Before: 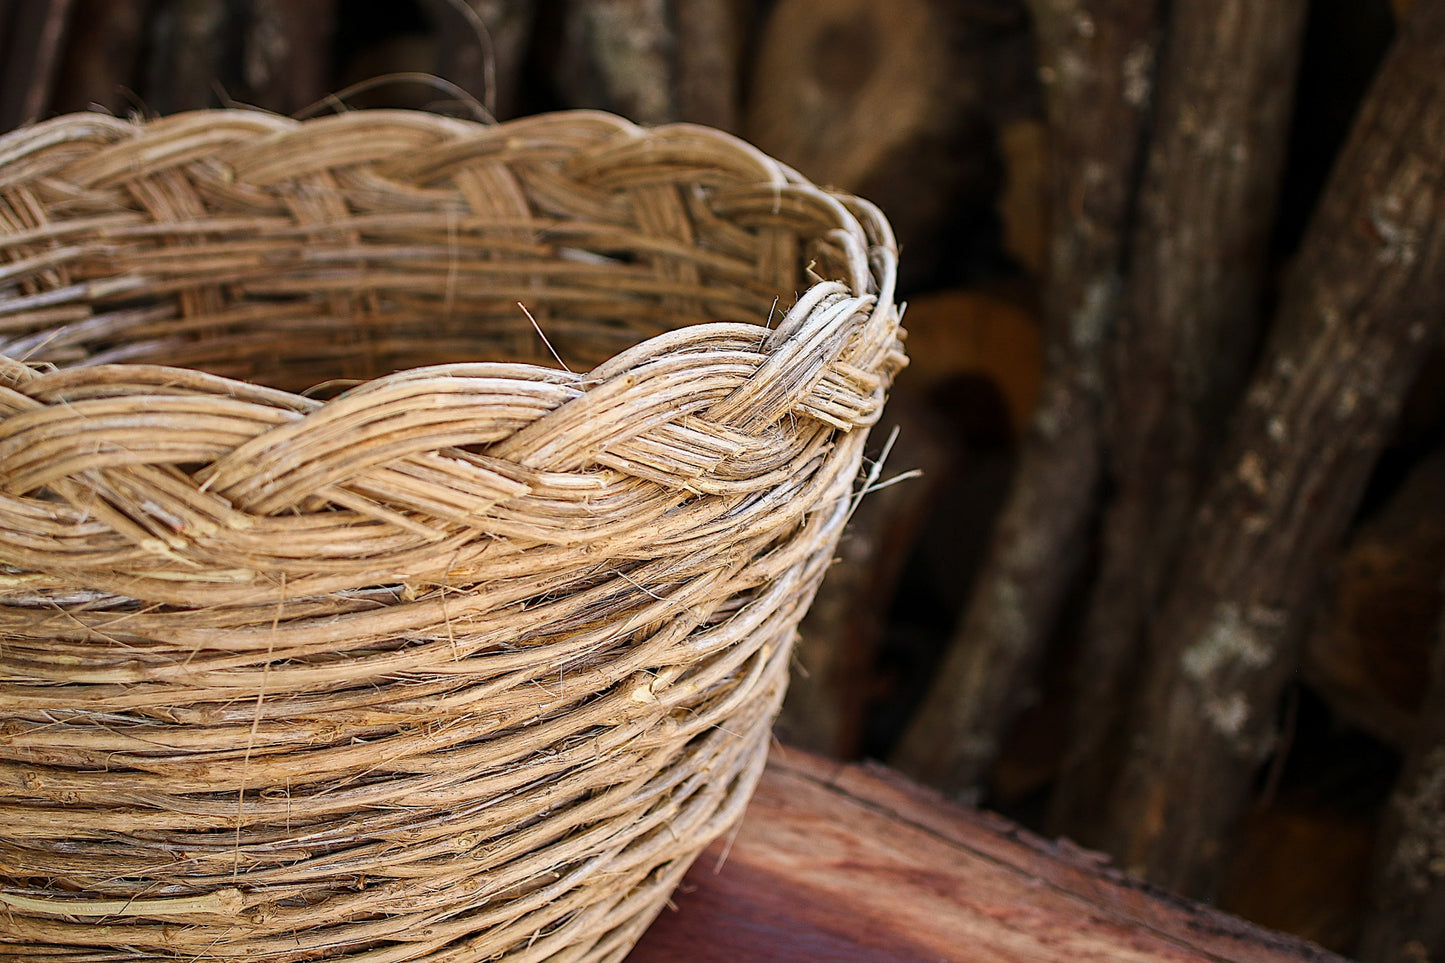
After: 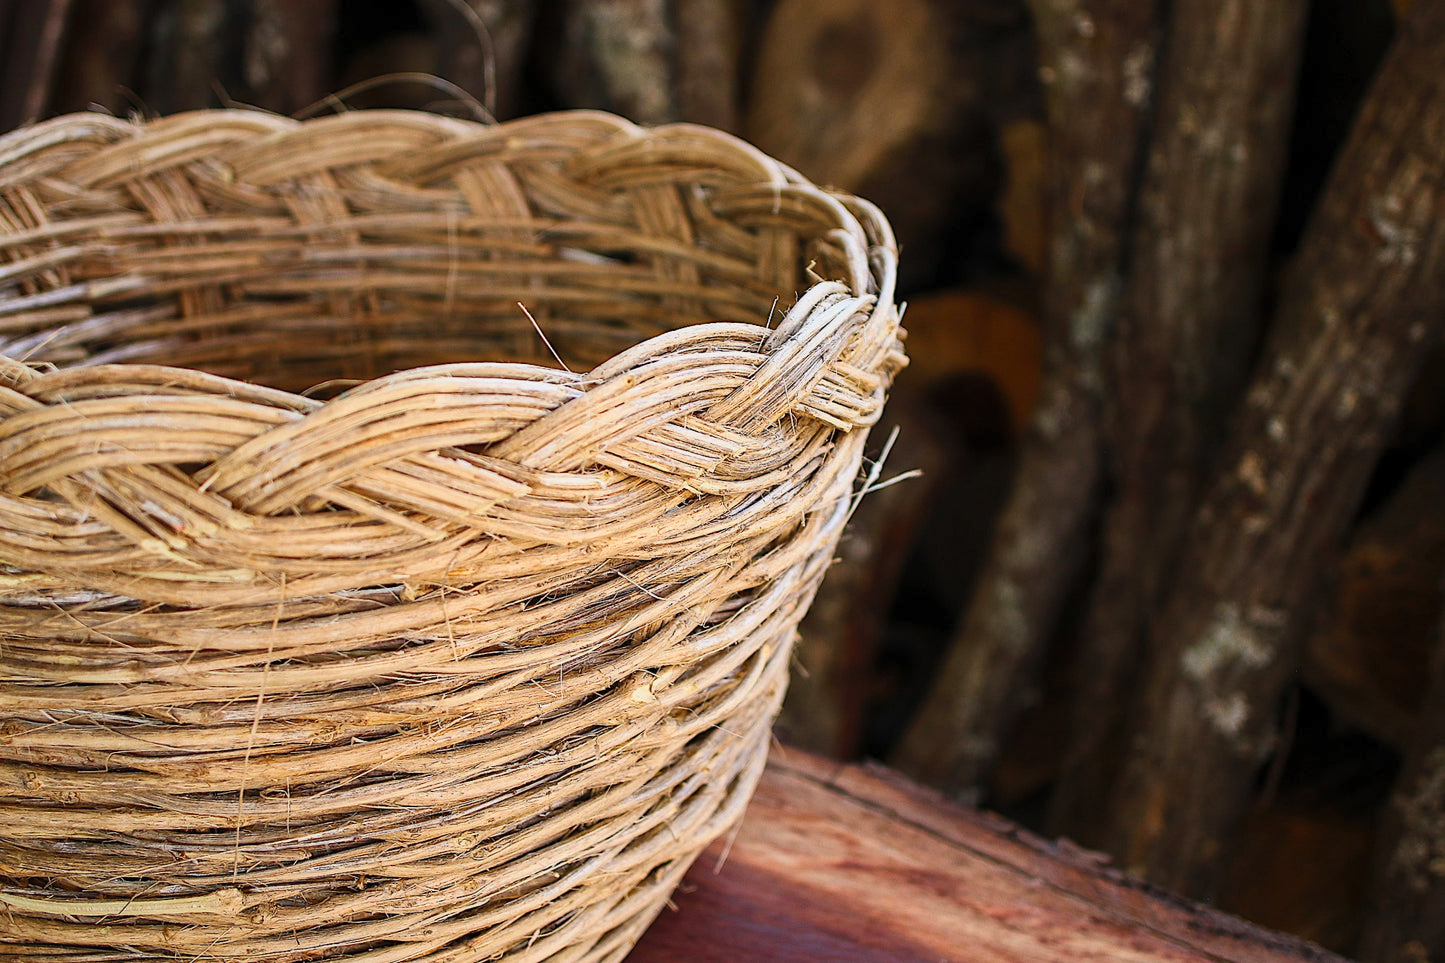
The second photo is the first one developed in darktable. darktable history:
contrast brightness saturation: contrast 0.199, brightness 0.167, saturation 0.219
exposure: exposure -0.316 EV, compensate highlight preservation false
